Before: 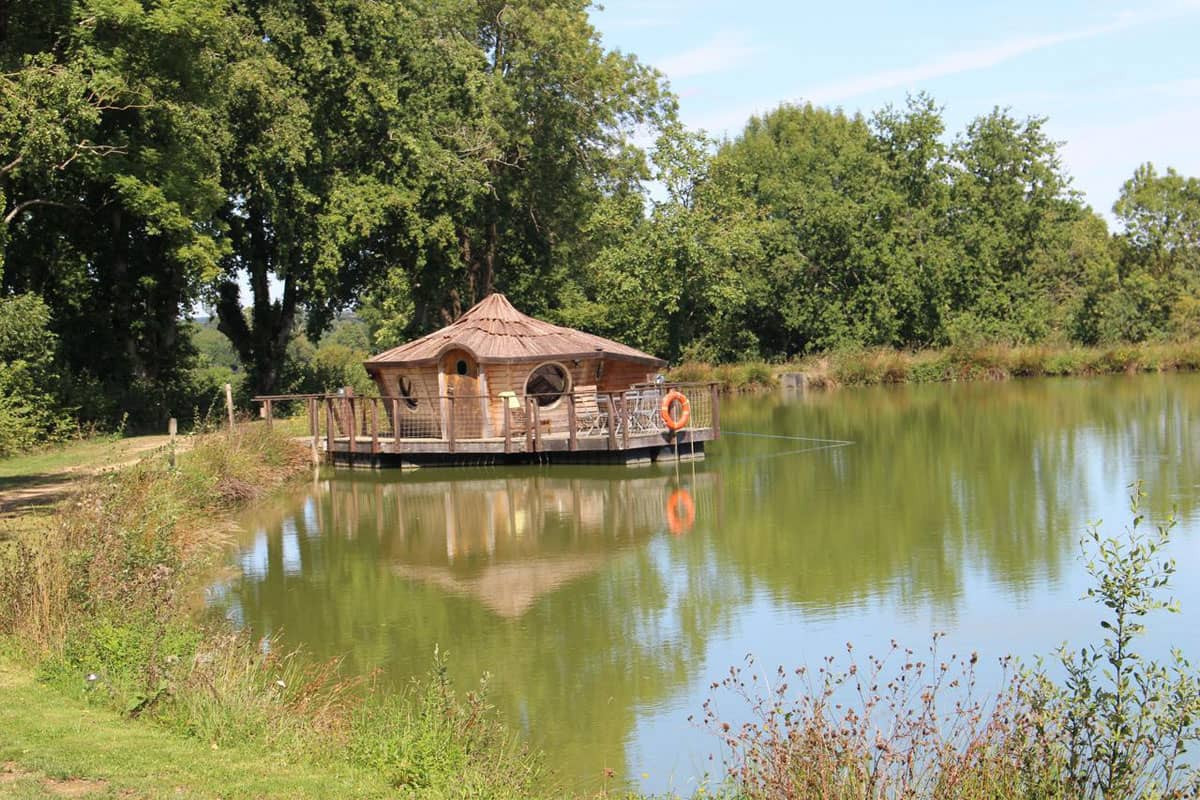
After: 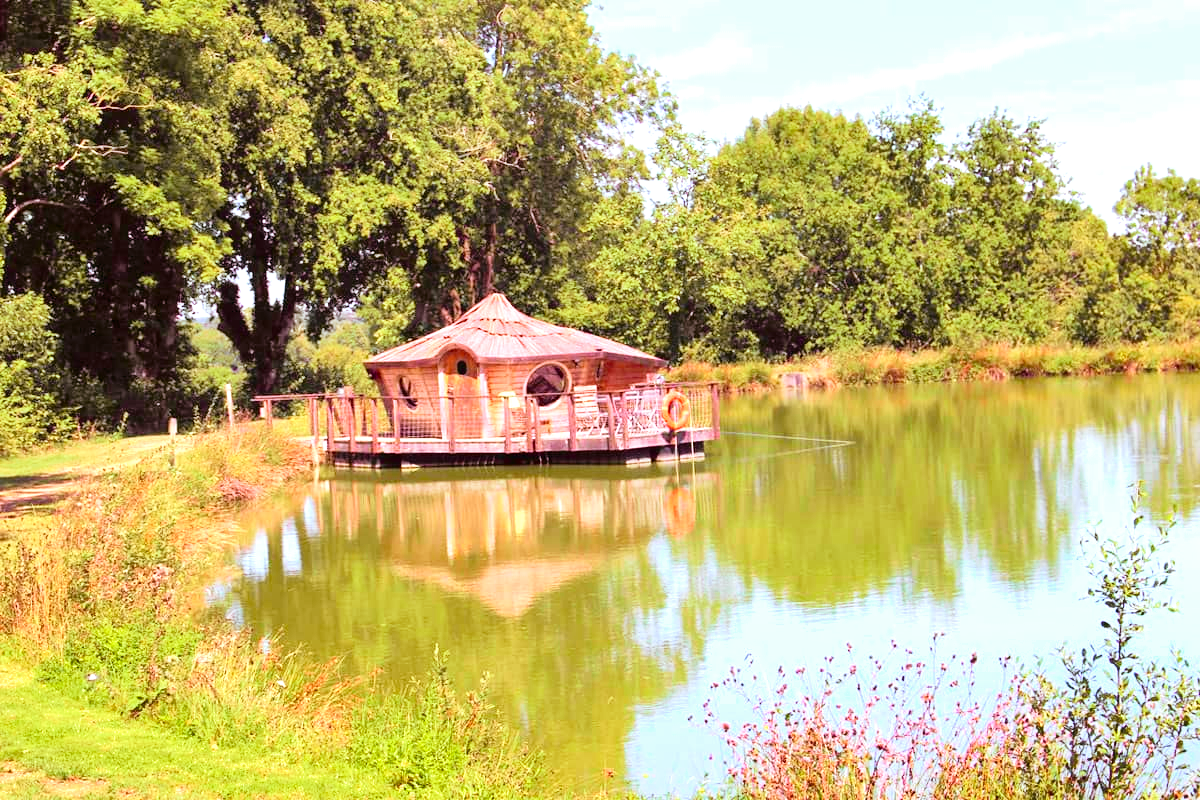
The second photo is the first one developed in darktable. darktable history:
local contrast: mode bilateral grid, contrast 10, coarseness 25, detail 115%, midtone range 0.2
exposure: black level correction 0, exposure 0.9 EV, compensate highlight preservation false
shadows and highlights: shadows 49, highlights -41, soften with gaussian
tone curve: curves: ch0 [(0, 0) (0.135, 0.09) (0.326, 0.386) (0.489, 0.573) (0.663, 0.749) (0.854, 0.897) (1, 0.974)]; ch1 [(0, 0) (0.366, 0.367) (0.475, 0.453) (0.494, 0.493) (0.504, 0.497) (0.544, 0.569) (0.562, 0.605) (0.622, 0.694) (1, 1)]; ch2 [(0, 0) (0.333, 0.346) (0.375, 0.375) (0.424, 0.43) (0.476, 0.492) (0.502, 0.503) (0.533, 0.534) (0.572, 0.603) (0.605, 0.656) (0.641, 0.709) (1, 1)], color space Lab, independent channels, preserve colors none
color zones: curves: ch0 [(0.25, 0.5) (0.428, 0.473) (0.75, 0.5)]; ch1 [(0.243, 0.479) (0.398, 0.452) (0.75, 0.5)]
rgb levels: mode RGB, independent channels, levels [[0, 0.474, 1], [0, 0.5, 1], [0, 0.5, 1]]
velvia: on, module defaults
white balance: red 1.004, blue 1.096
